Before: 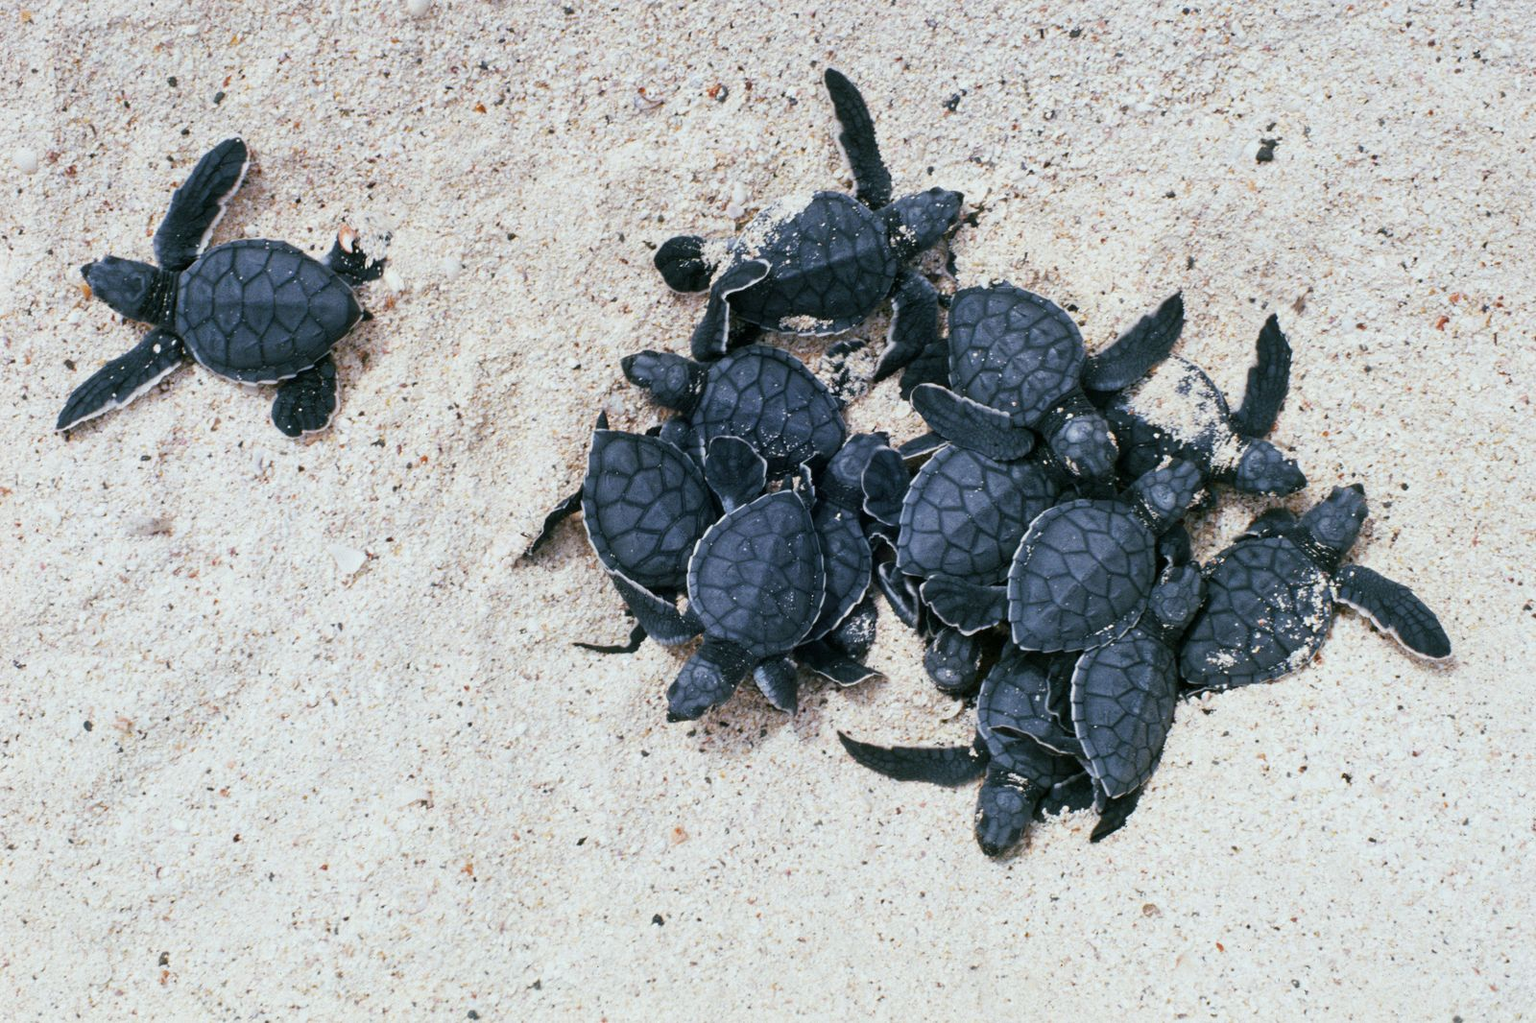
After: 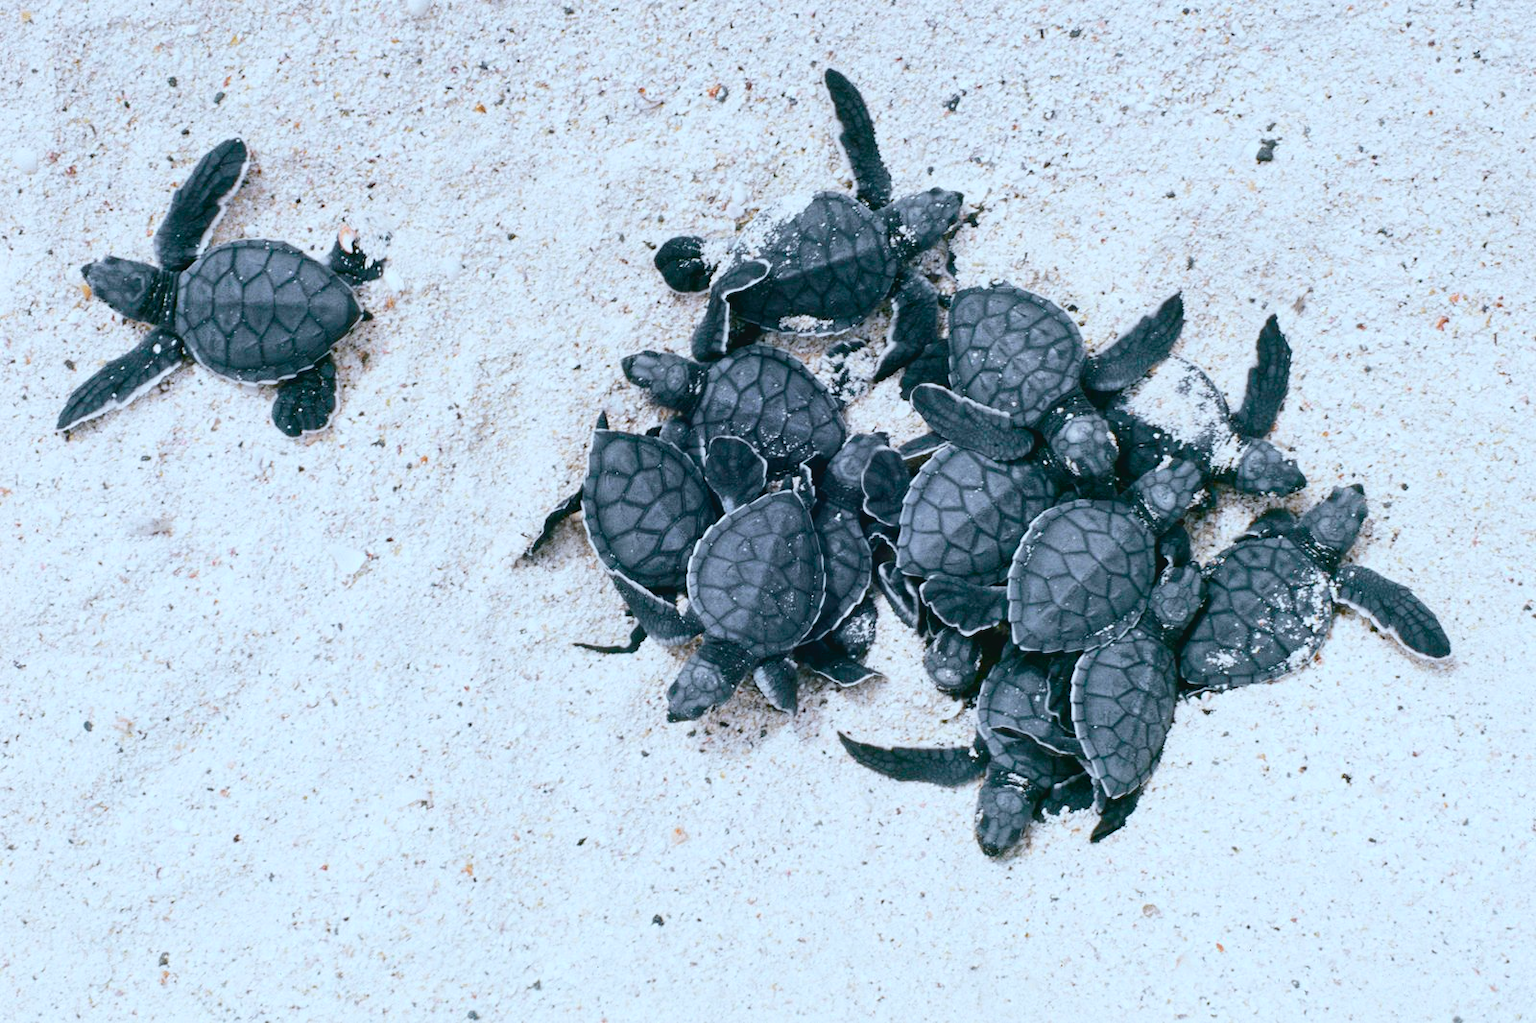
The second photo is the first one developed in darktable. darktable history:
color zones: curves: ch0 [(0, 0.558) (0.143, 0.548) (0.286, 0.447) (0.429, 0.259) (0.571, 0.5) (0.714, 0.5) (0.857, 0.593) (1, 0.558)]; ch1 [(0, 0.543) (0.01, 0.544) (0.12, 0.492) (0.248, 0.458) (0.5, 0.534) (0.748, 0.5) (0.99, 0.469) (1, 0.543)]; ch2 [(0, 0.507) (0.143, 0.522) (0.286, 0.505) (0.429, 0.5) (0.571, 0.5) (0.714, 0.5) (0.857, 0.5) (1, 0.507)]
white balance: red 0.931, blue 1.11
tone curve: curves: ch0 [(0, 0.046) (0.037, 0.056) (0.176, 0.162) (0.33, 0.331) (0.432, 0.475) (0.601, 0.665) (0.843, 0.876) (1, 1)]; ch1 [(0, 0) (0.339, 0.349) (0.445, 0.42) (0.476, 0.47) (0.497, 0.492) (0.523, 0.514) (0.557, 0.558) (0.632, 0.615) (0.728, 0.746) (1, 1)]; ch2 [(0, 0) (0.327, 0.324) (0.417, 0.44) (0.46, 0.453) (0.502, 0.495) (0.526, 0.52) (0.54, 0.55) (0.606, 0.626) (0.745, 0.704) (1, 1)], color space Lab, independent channels, preserve colors none
